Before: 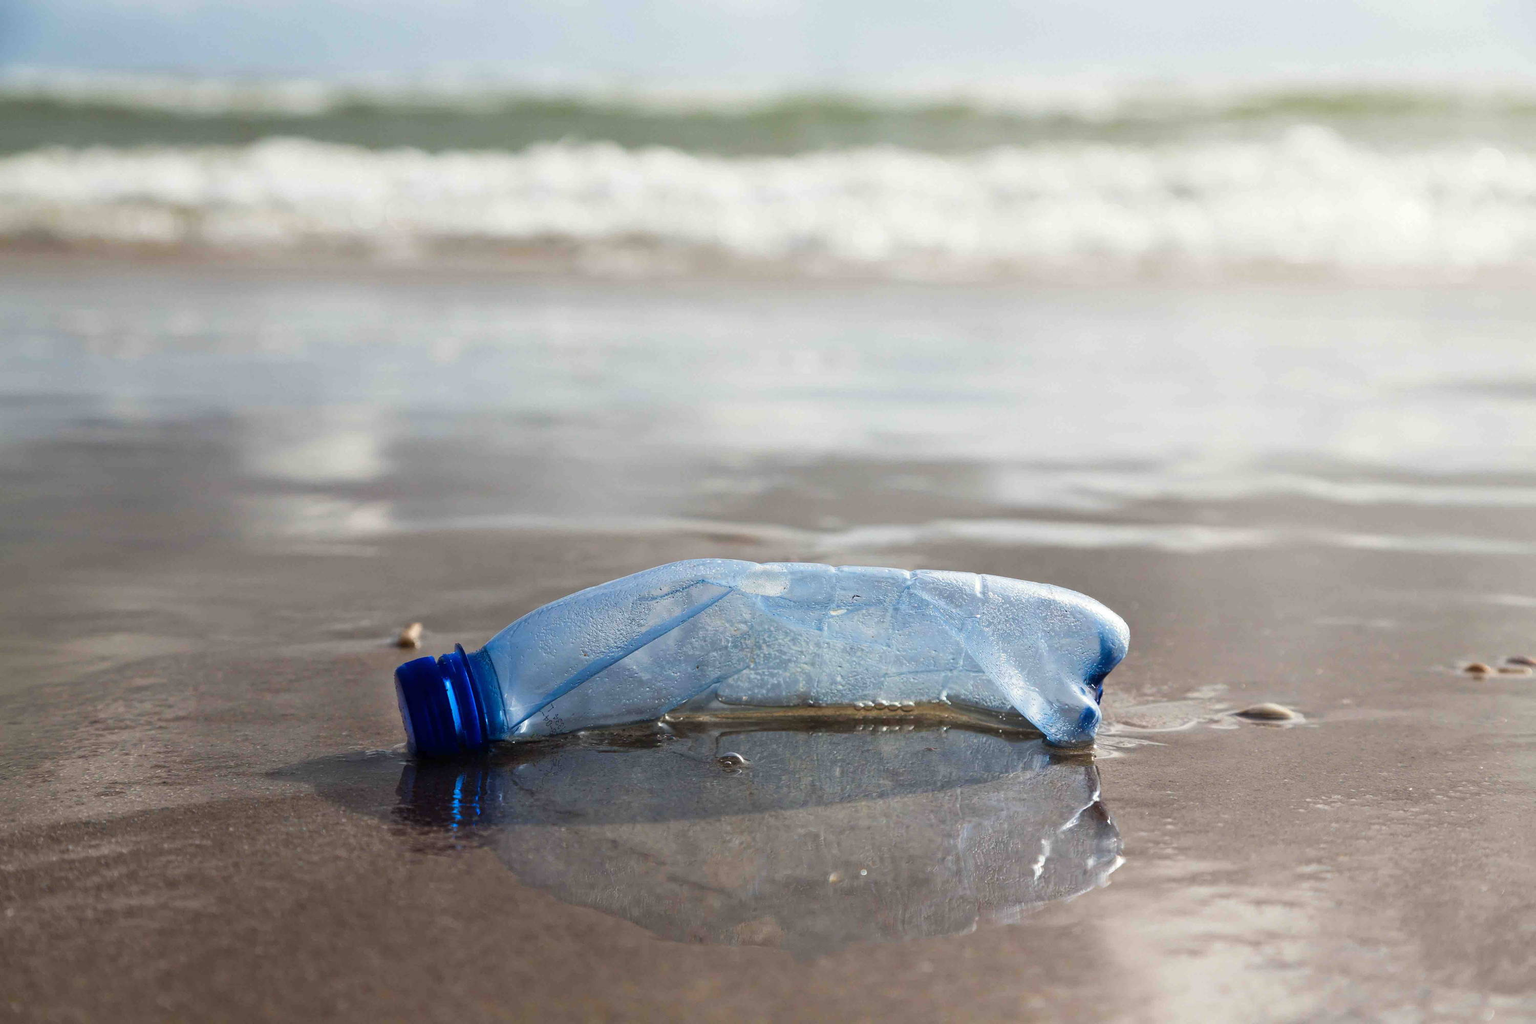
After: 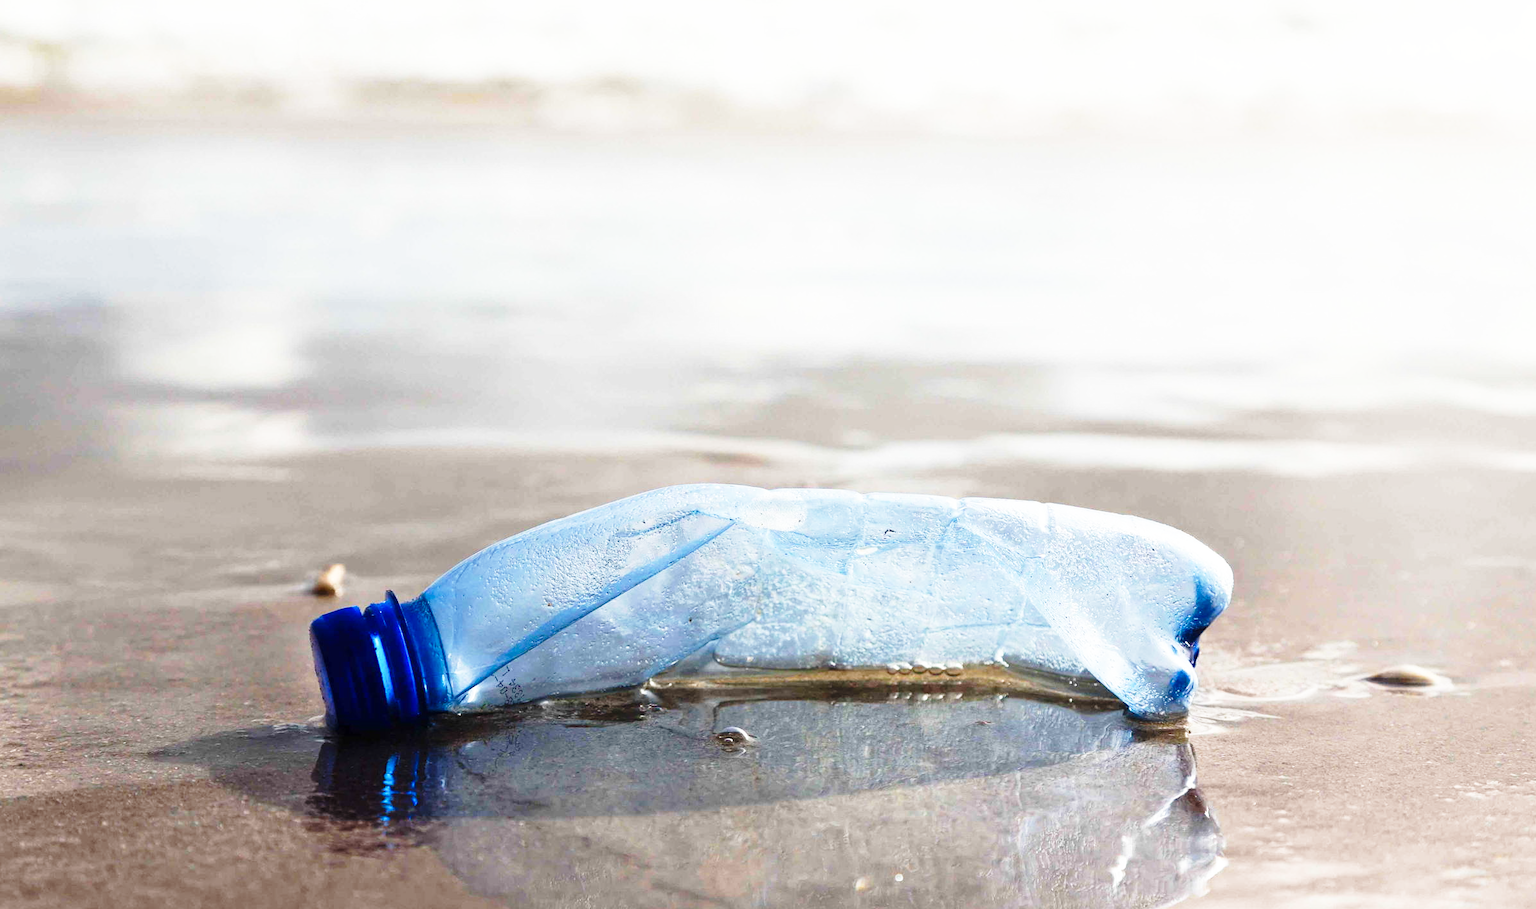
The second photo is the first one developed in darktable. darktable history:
base curve: curves: ch0 [(0, 0) (0.026, 0.03) (0.109, 0.232) (0.351, 0.748) (0.669, 0.968) (1, 1)], preserve colors none
crop: left 9.666%, top 16.964%, right 10.693%, bottom 12.324%
